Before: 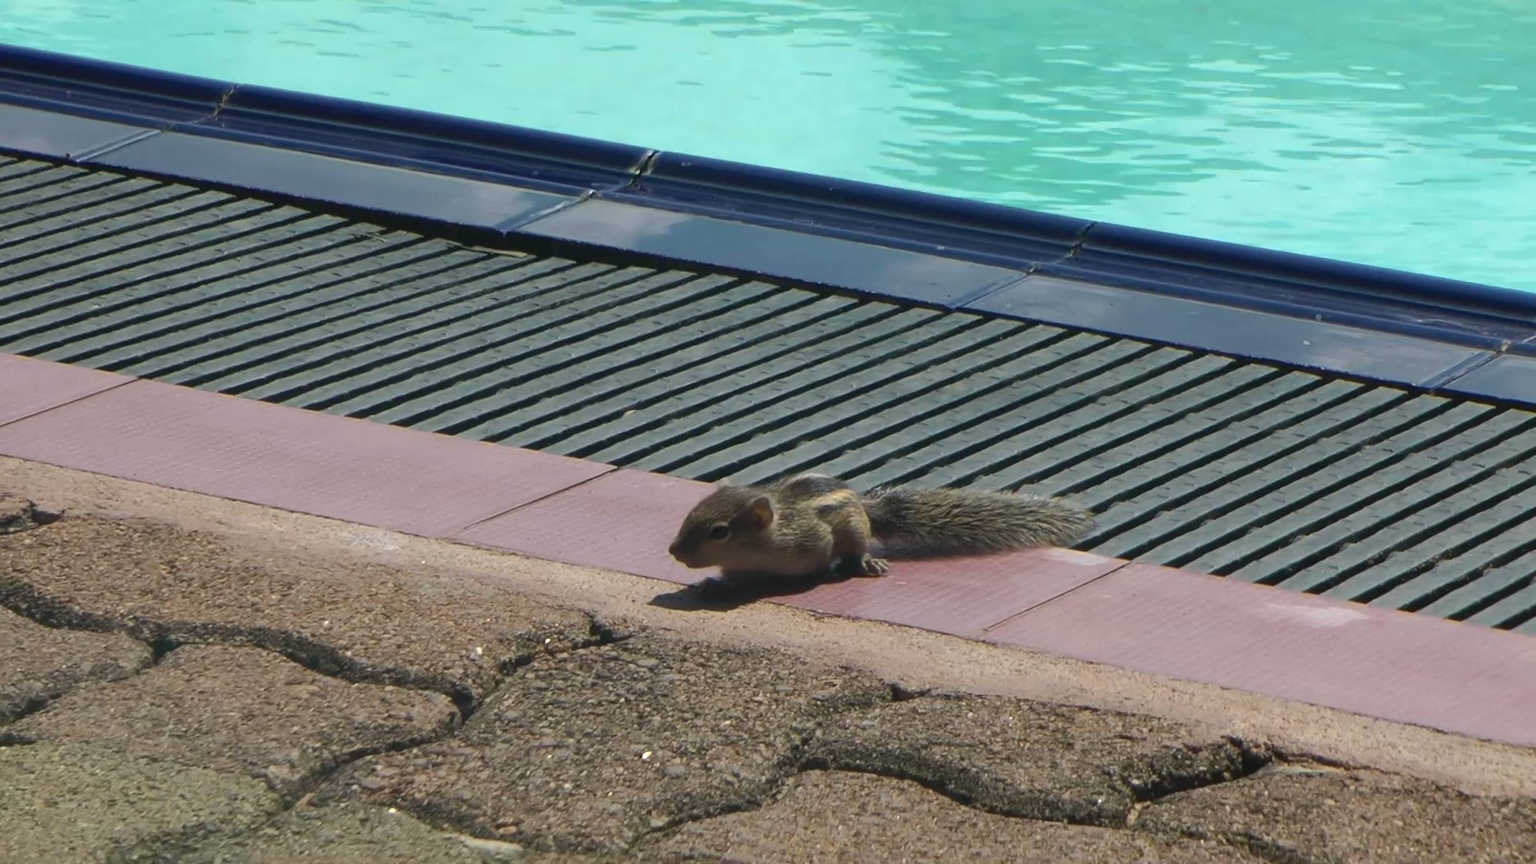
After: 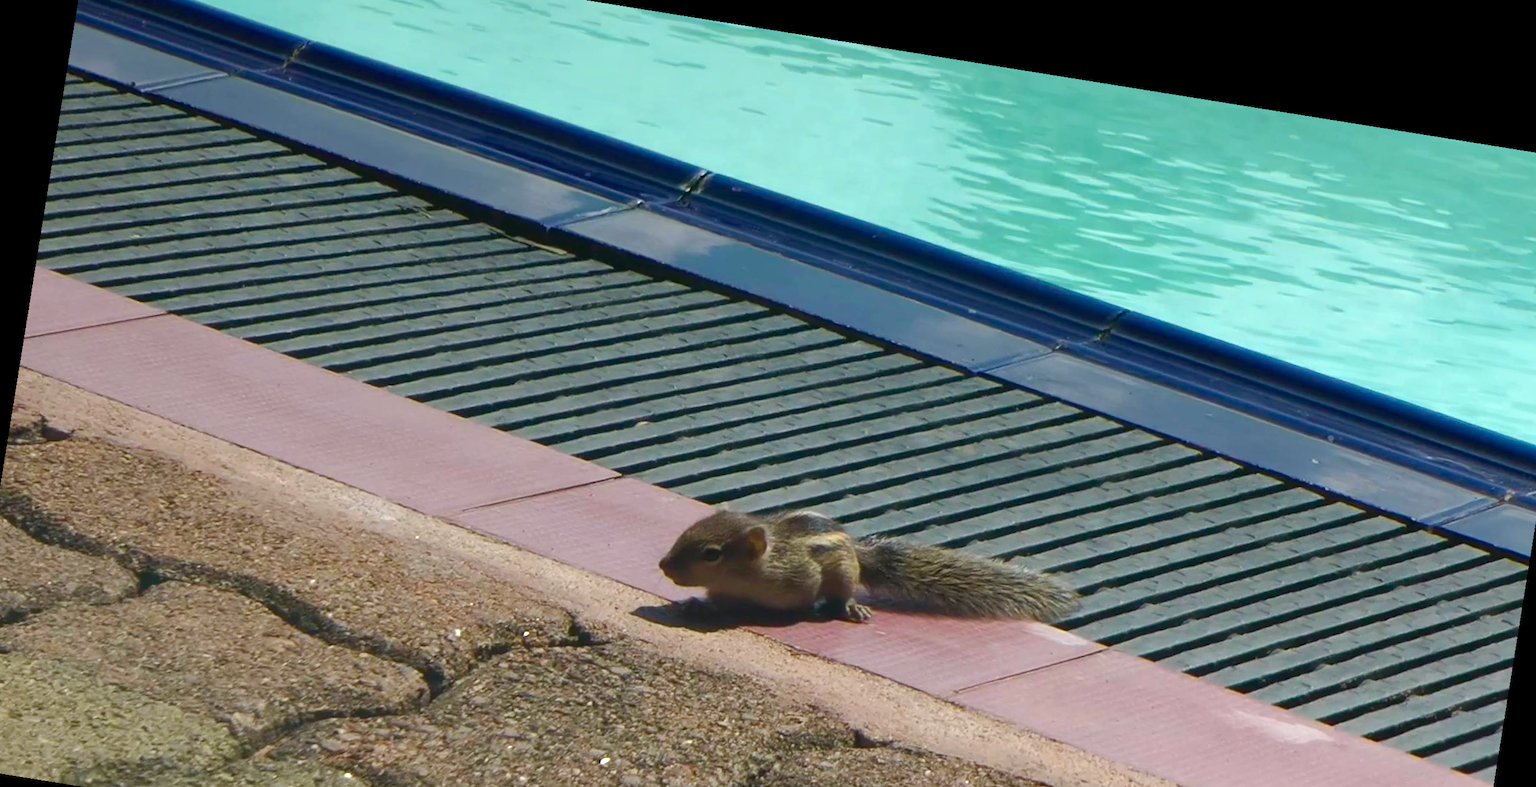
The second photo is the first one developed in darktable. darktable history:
graduated density: on, module defaults
exposure: exposure -0.01 EV, compensate highlight preservation false
crop: left 2.737%, top 7.287%, right 3.421%, bottom 20.179%
color balance rgb: perceptual saturation grading › global saturation 25%, perceptual saturation grading › highlights -50%, perceptual saturation grading › shadows 30%, perceptual brilliance grading › global brilliance 12%, global vibrance 20%
rotate and perspective: rotation 9.12°, automatic cropping off
